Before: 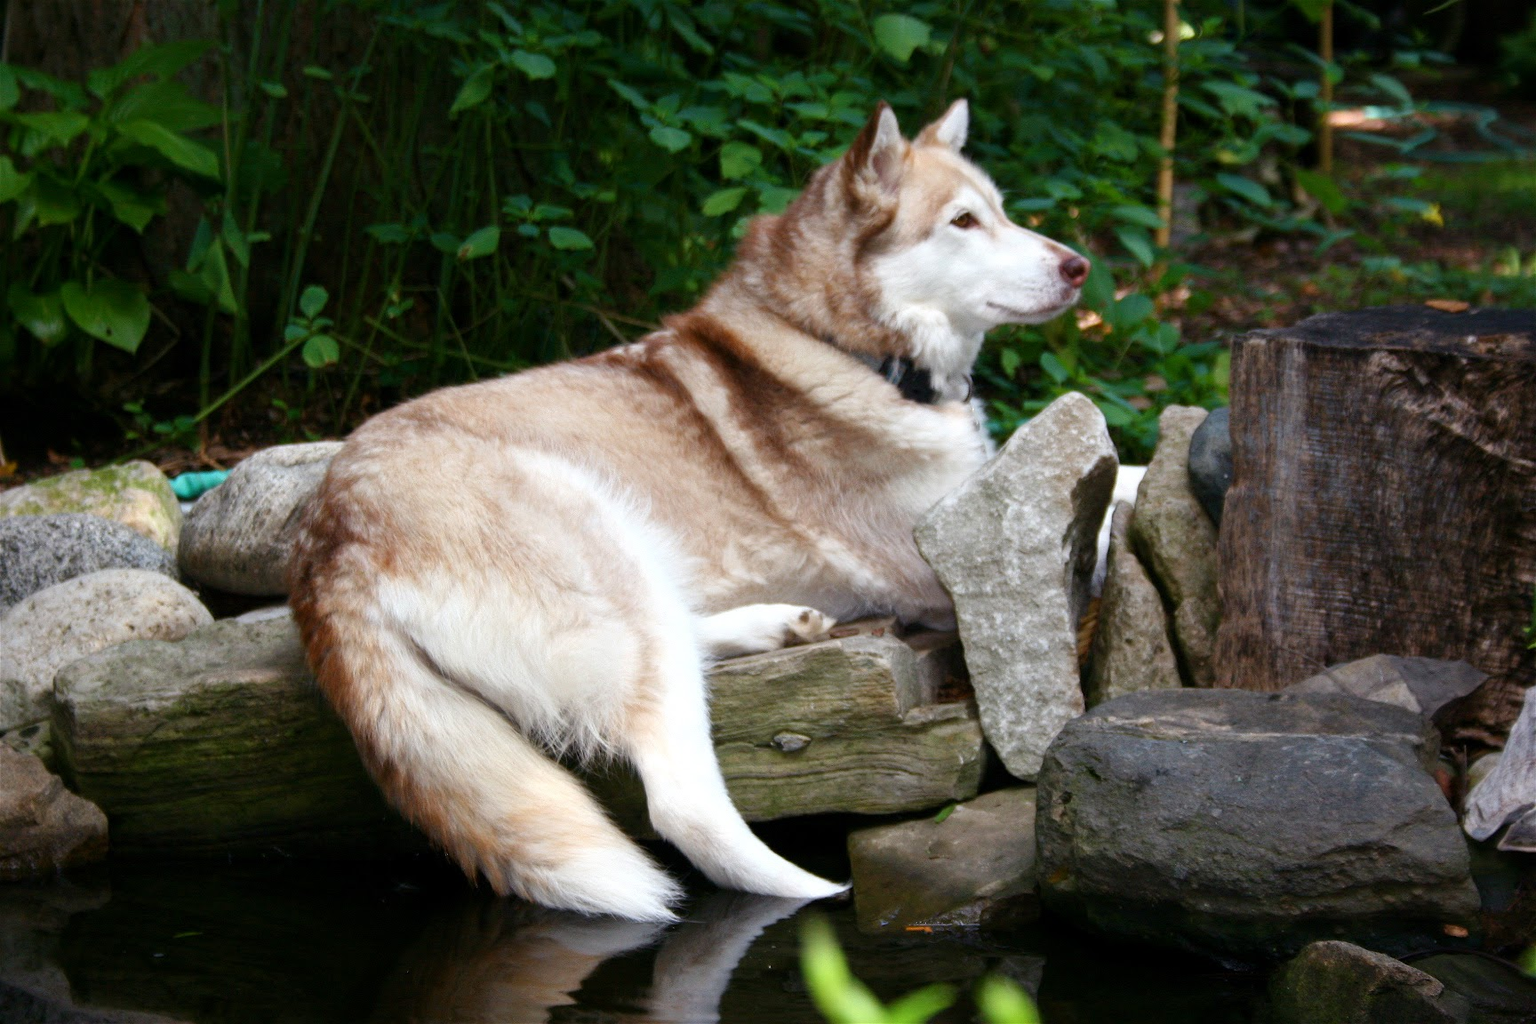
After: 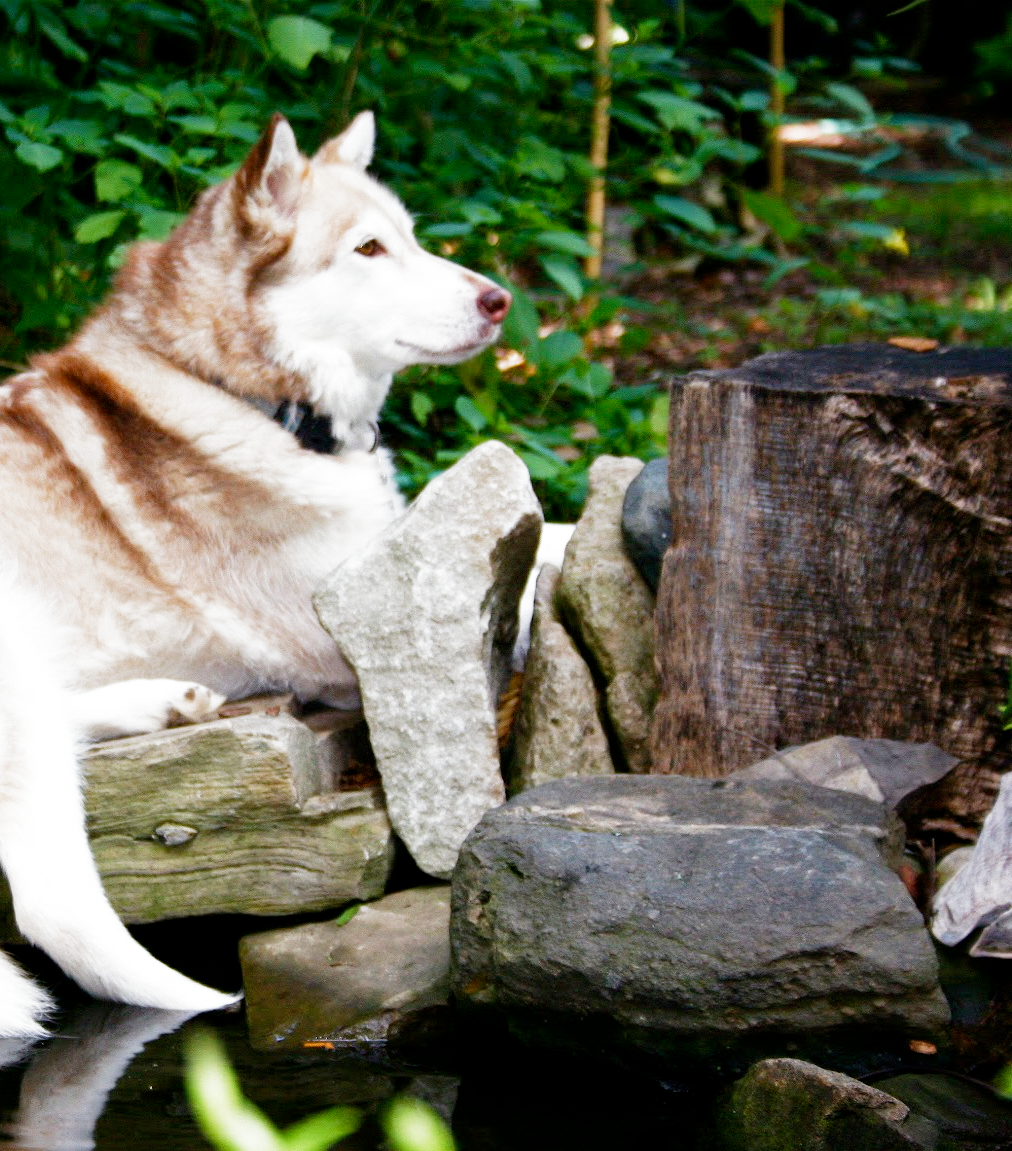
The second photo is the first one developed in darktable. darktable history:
crop: left 41.402%
filmic rgb: middle gray luminance 9.23%, black relative exposure -10.55 EV, white relative exposure 3.45 EV, threshold 6 EV, target black luminance 0%, hardness 5.98, latitude 59.69%, contrast 1.087, highlights saturation mix 5%, shadows ↔ highlights balance 29.23%, add noise in highlights 0, preserve chrominance no, color science v3 (2019), use custom middle-gray values true, iterations of high-quality reconstruction 0, contrast in highlights soft, enable highlight reconstruction true
